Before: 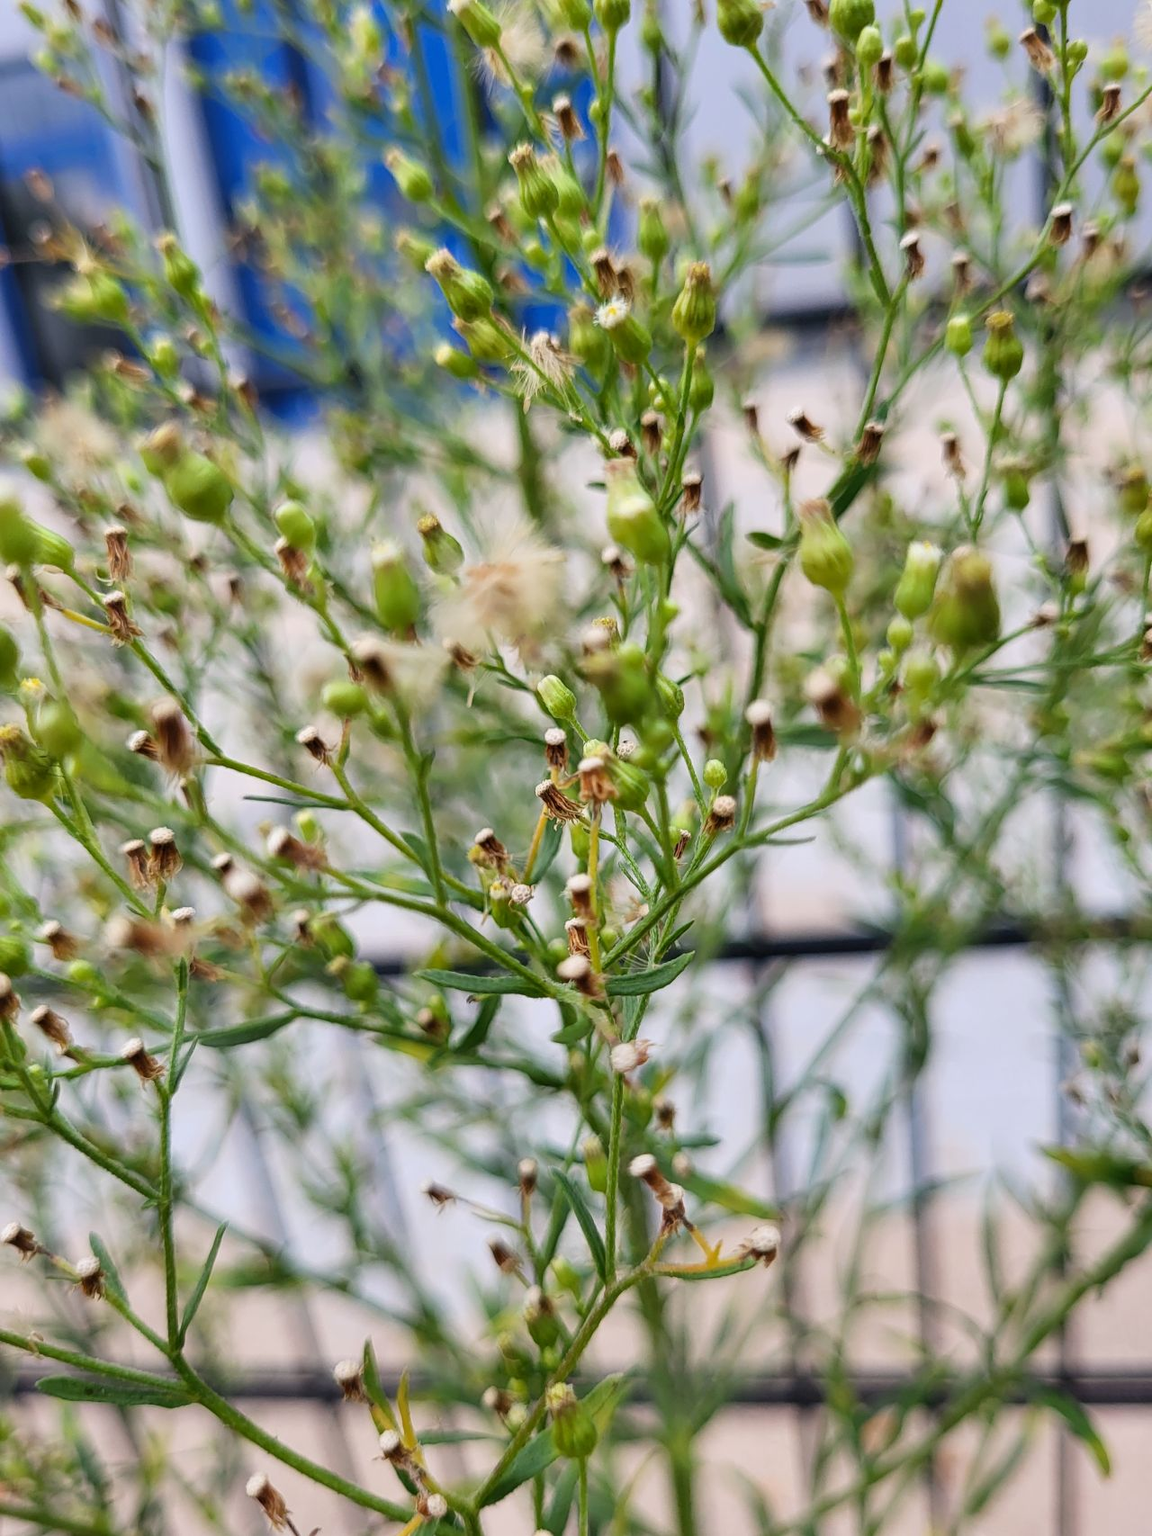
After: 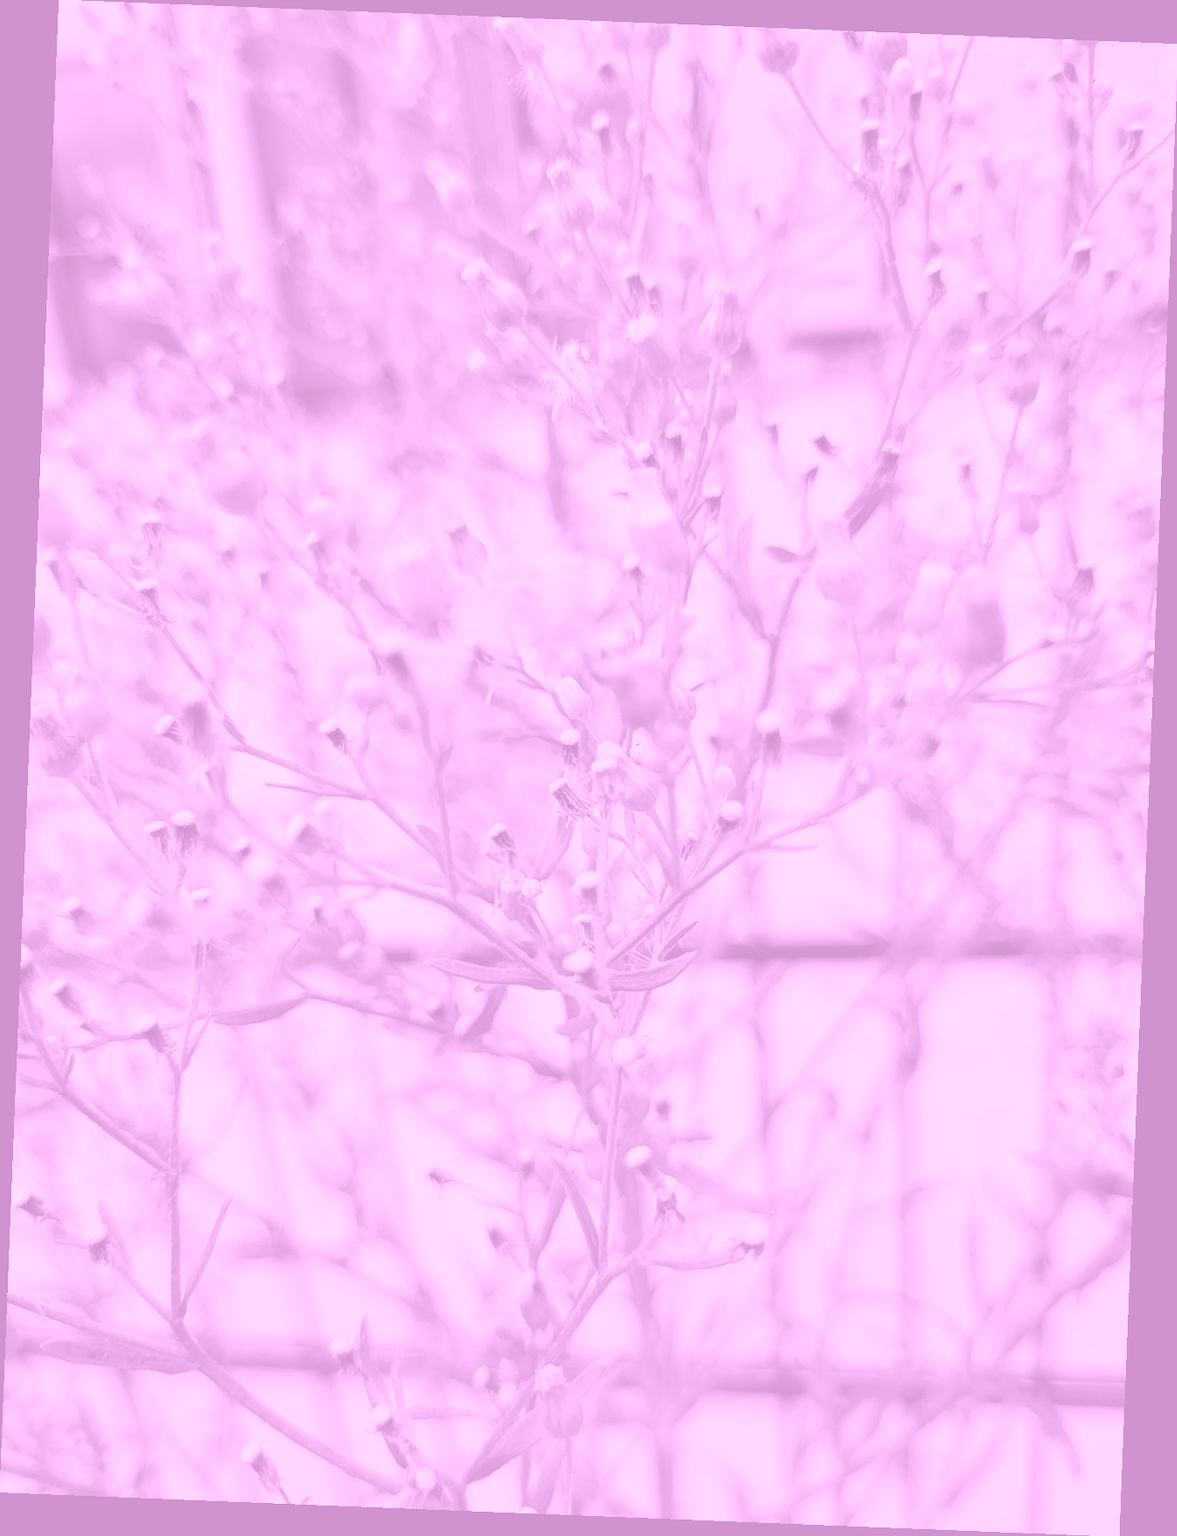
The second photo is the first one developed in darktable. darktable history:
rotate and perspective: rotation 2.27°, automatic cropping off
exposure: black level correction 0, compensate exposure bias true, compensate highlight preservation false
colorize: hue 331.2°, saturation 75%, source mix 30.28%, lightness 70.52%, version 1
color balance: on, module defaults
